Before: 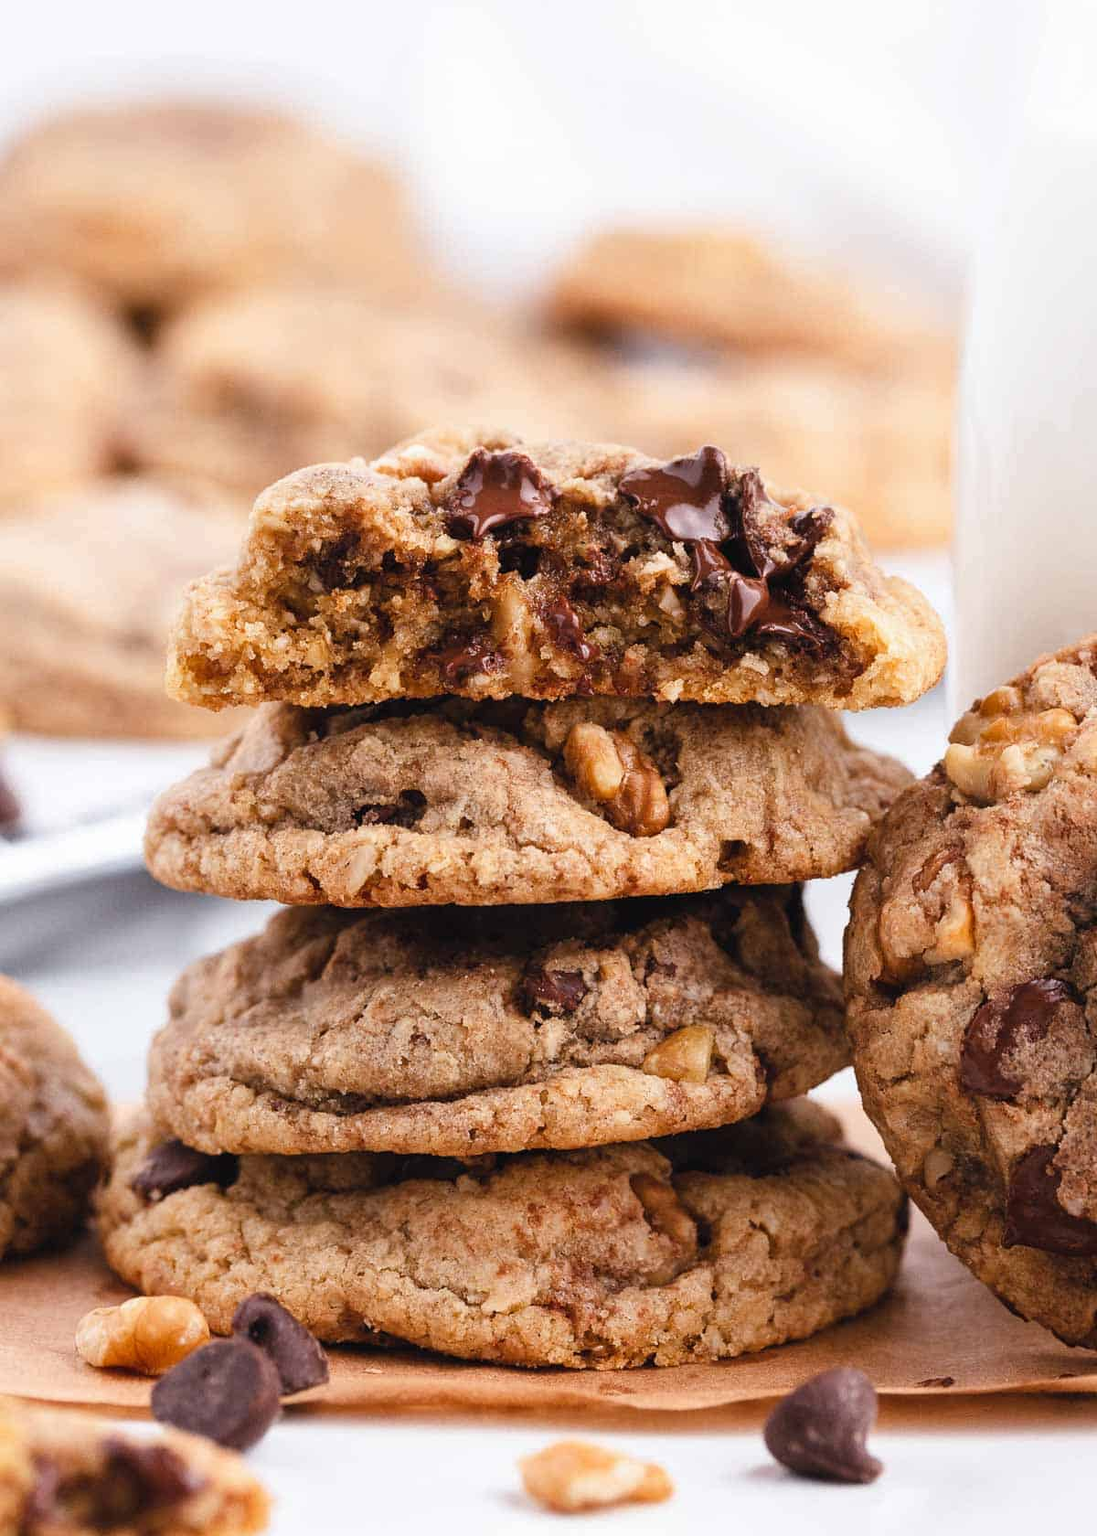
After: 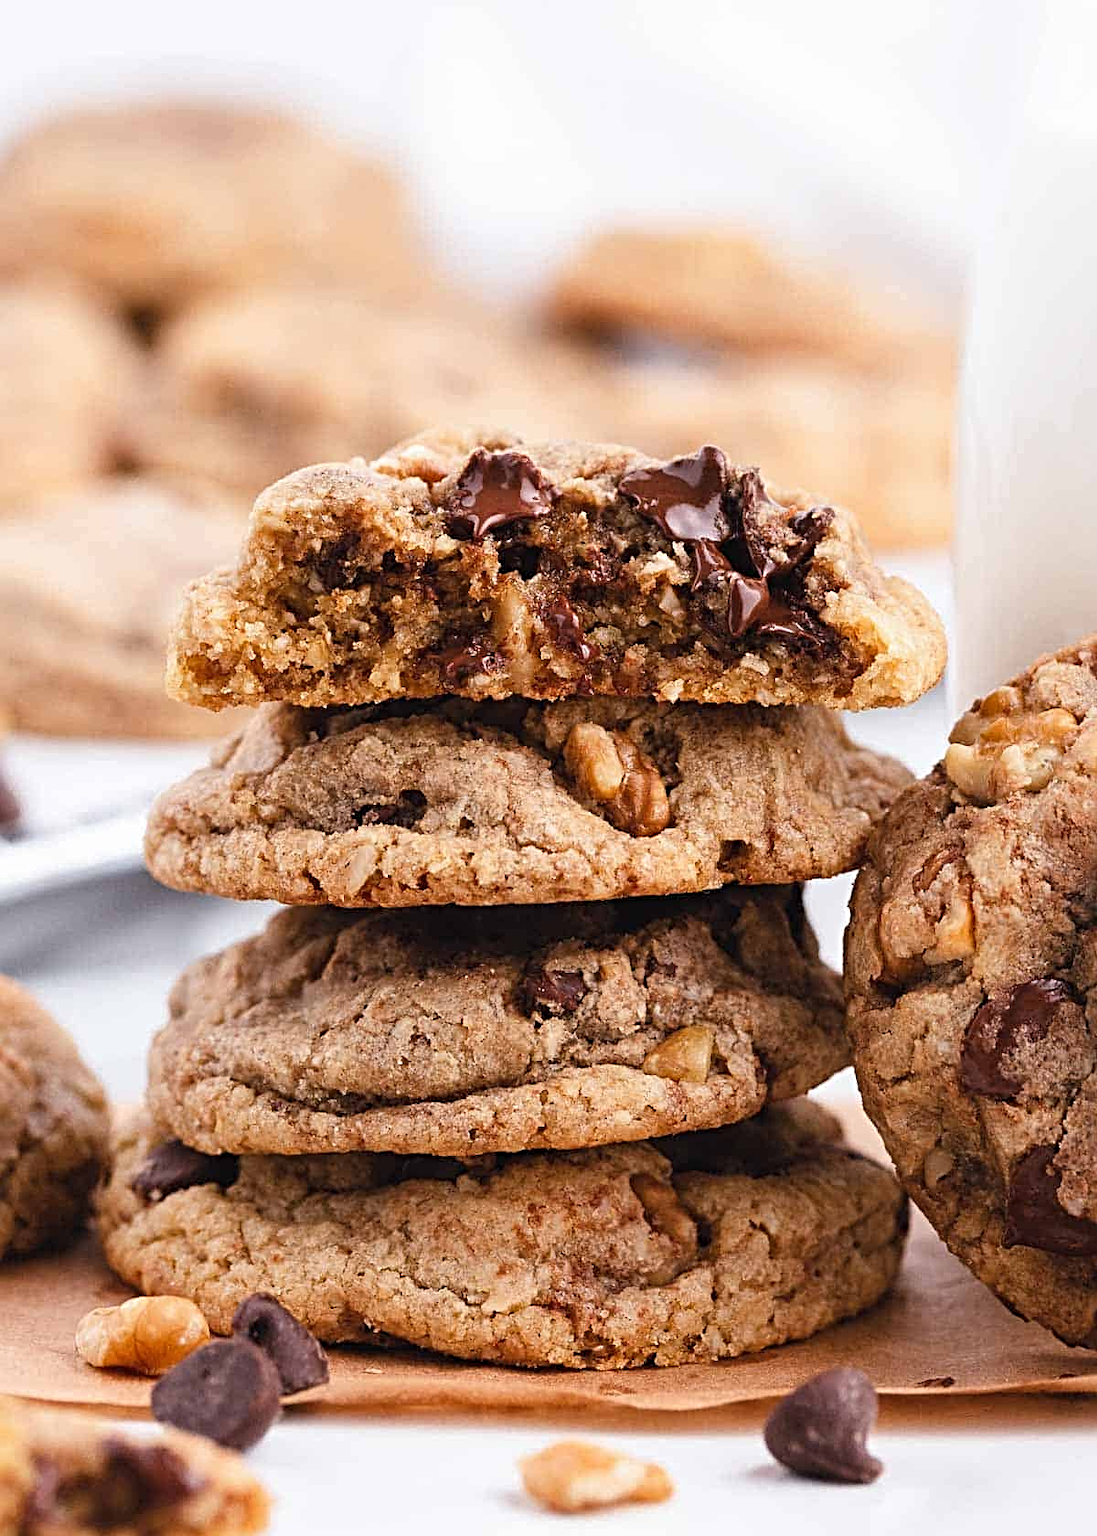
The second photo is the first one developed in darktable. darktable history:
sharpen: radius 3.992
